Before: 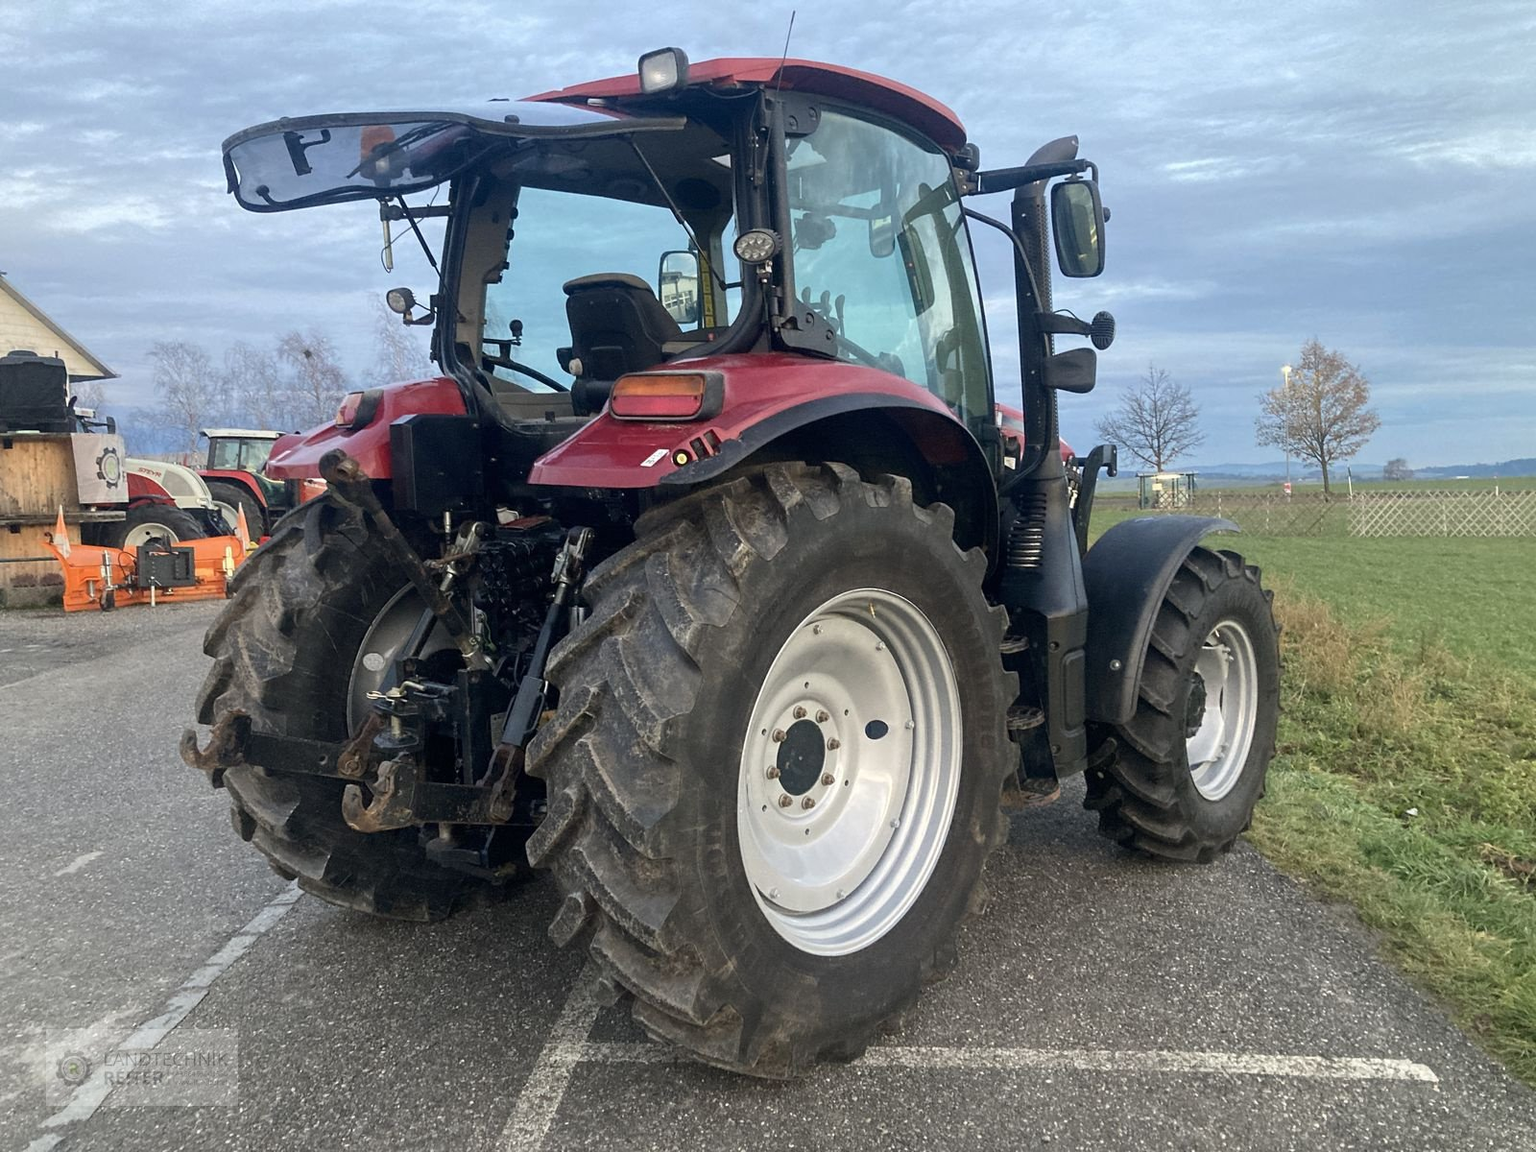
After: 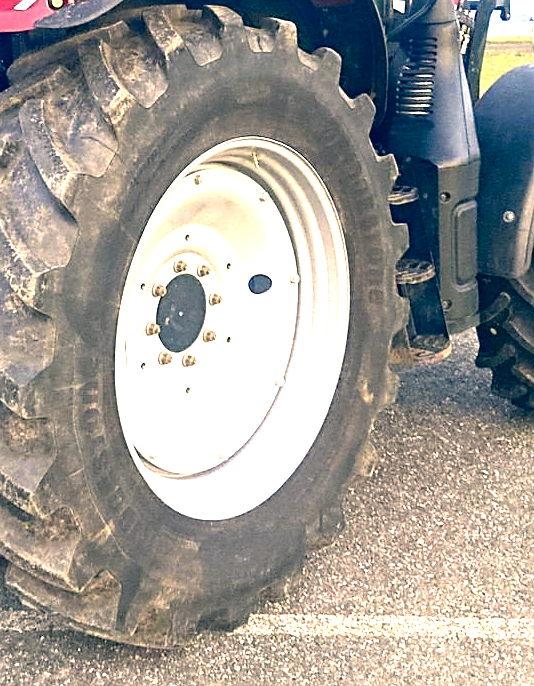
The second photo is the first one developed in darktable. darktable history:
haze removal: strength 0.121, distance 0.248, compatibility mode true, adaptive false
color correction: highlights a* 10.35, highlights b* 14.04, shadows a* -9.59, shadows b* -15.02
contrast brightness saturation: contrast -0.017, brightness -0.011, saturation 0.03
exposure: exposure 1.99 EV, compensate highlight preservation false
crop: left 40.858%, top 39.676%, right 25.75%, bottom 3.125%
sharpen: radius 1.9, amount 0.399, threshold 1.711
